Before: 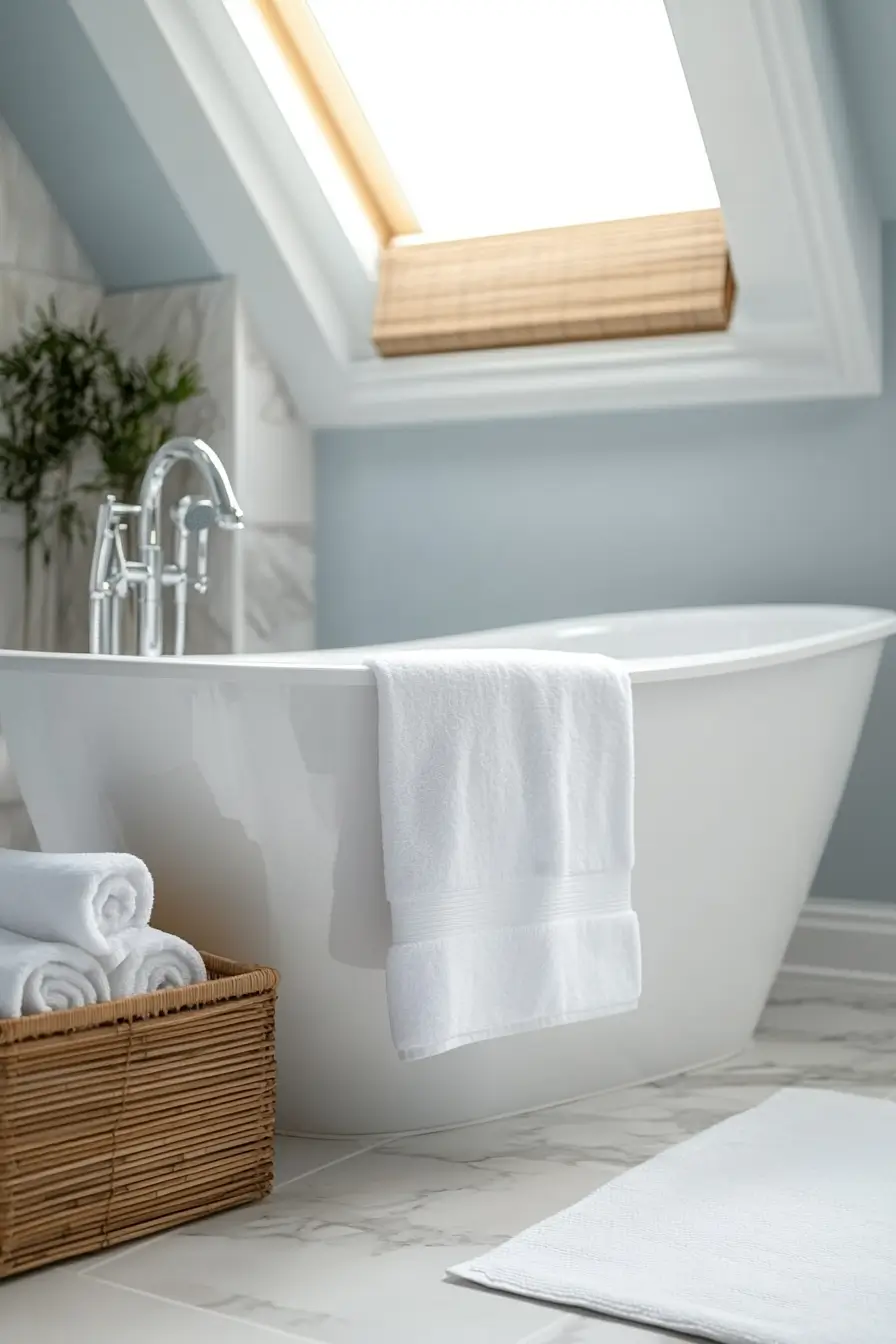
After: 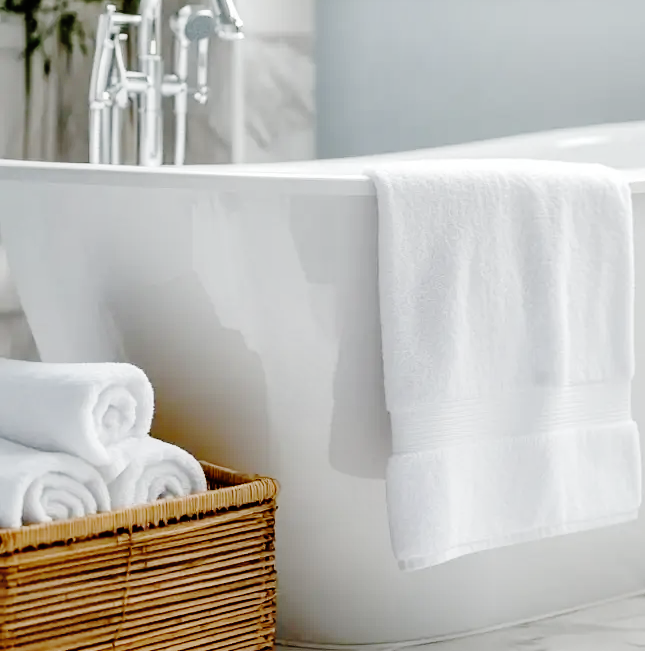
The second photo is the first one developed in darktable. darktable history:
shadows and highlights: low approximation 0.01, soften with gaussian
white balance: emerald 1
base curve: curves: ch0 [(0, 0) (0.036, 0.01) (0.123, 0.254) (0.258, 0.504) (0.507, 0.748) (1, 1)], preserve colors none
contrast brightness saturation: saturation -0.17
crop: top 36.498%, right 27.964%, bottom 14.995%
